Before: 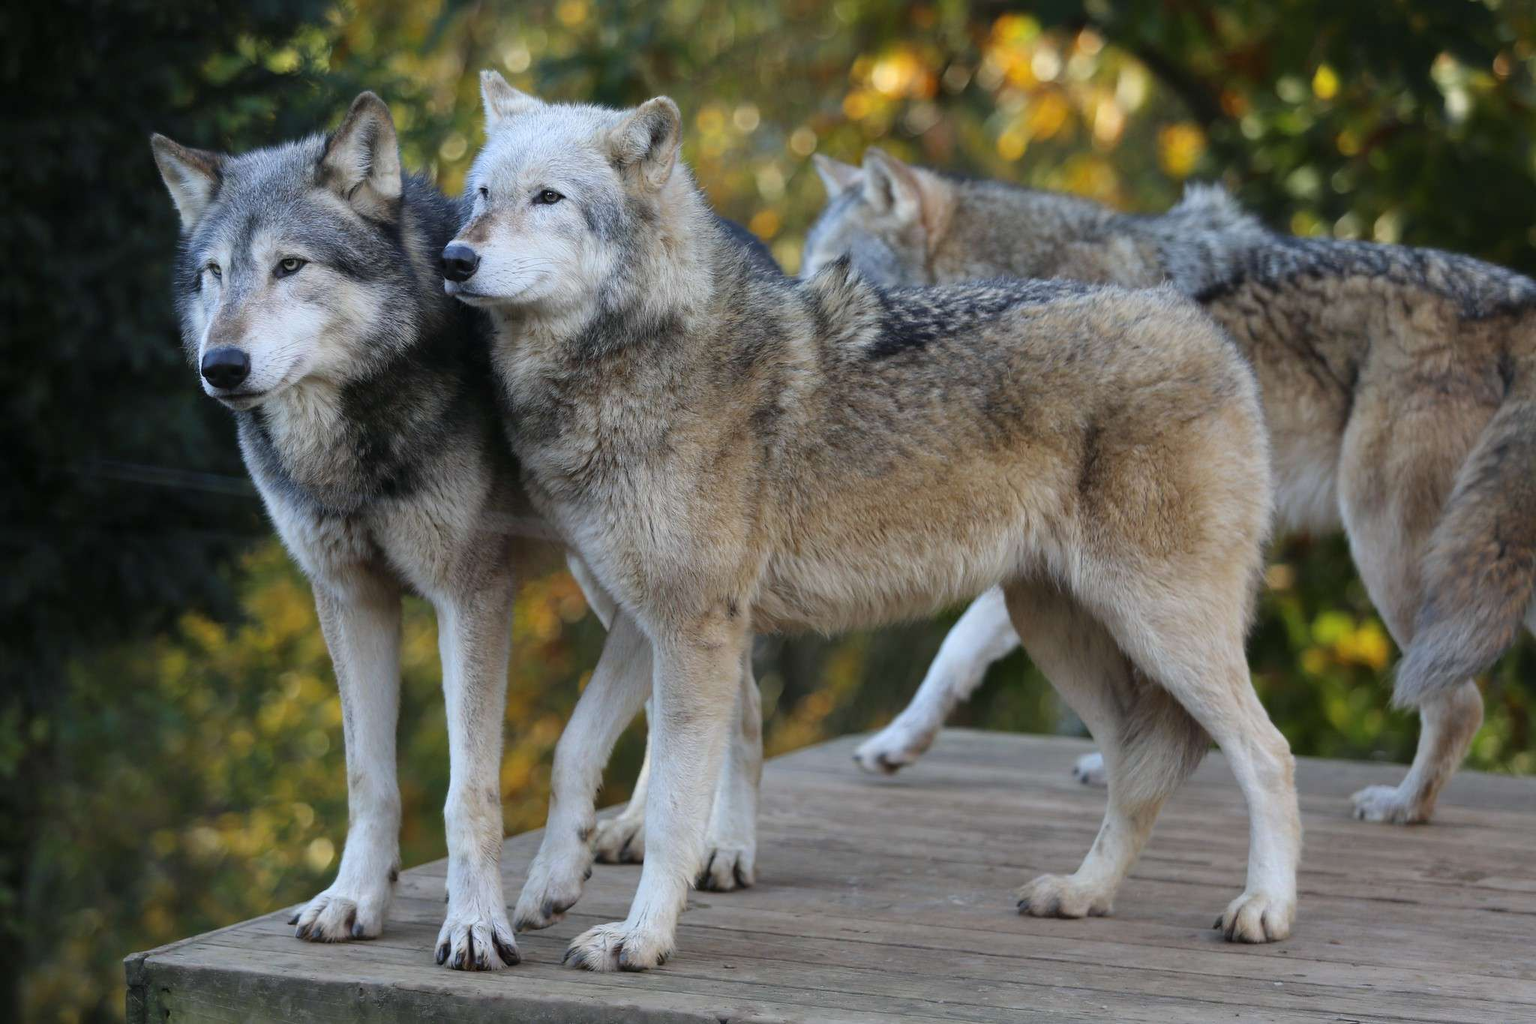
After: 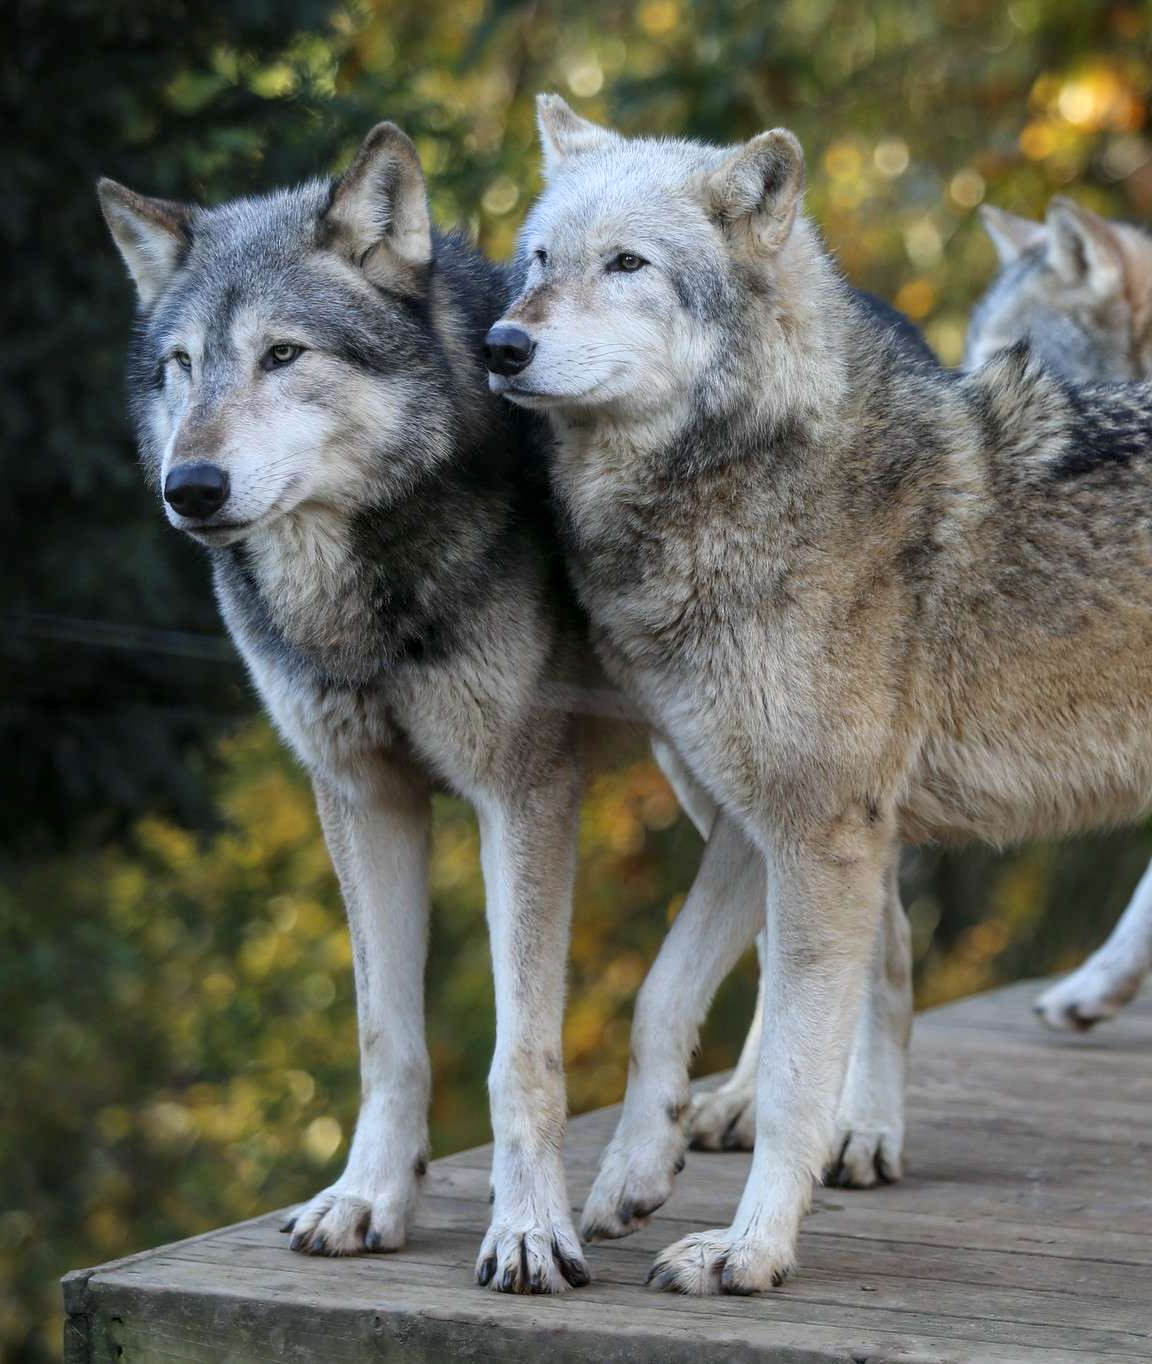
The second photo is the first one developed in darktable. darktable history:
crop: left 5.114%, right 38.589%
local contrast: on, module defaults
